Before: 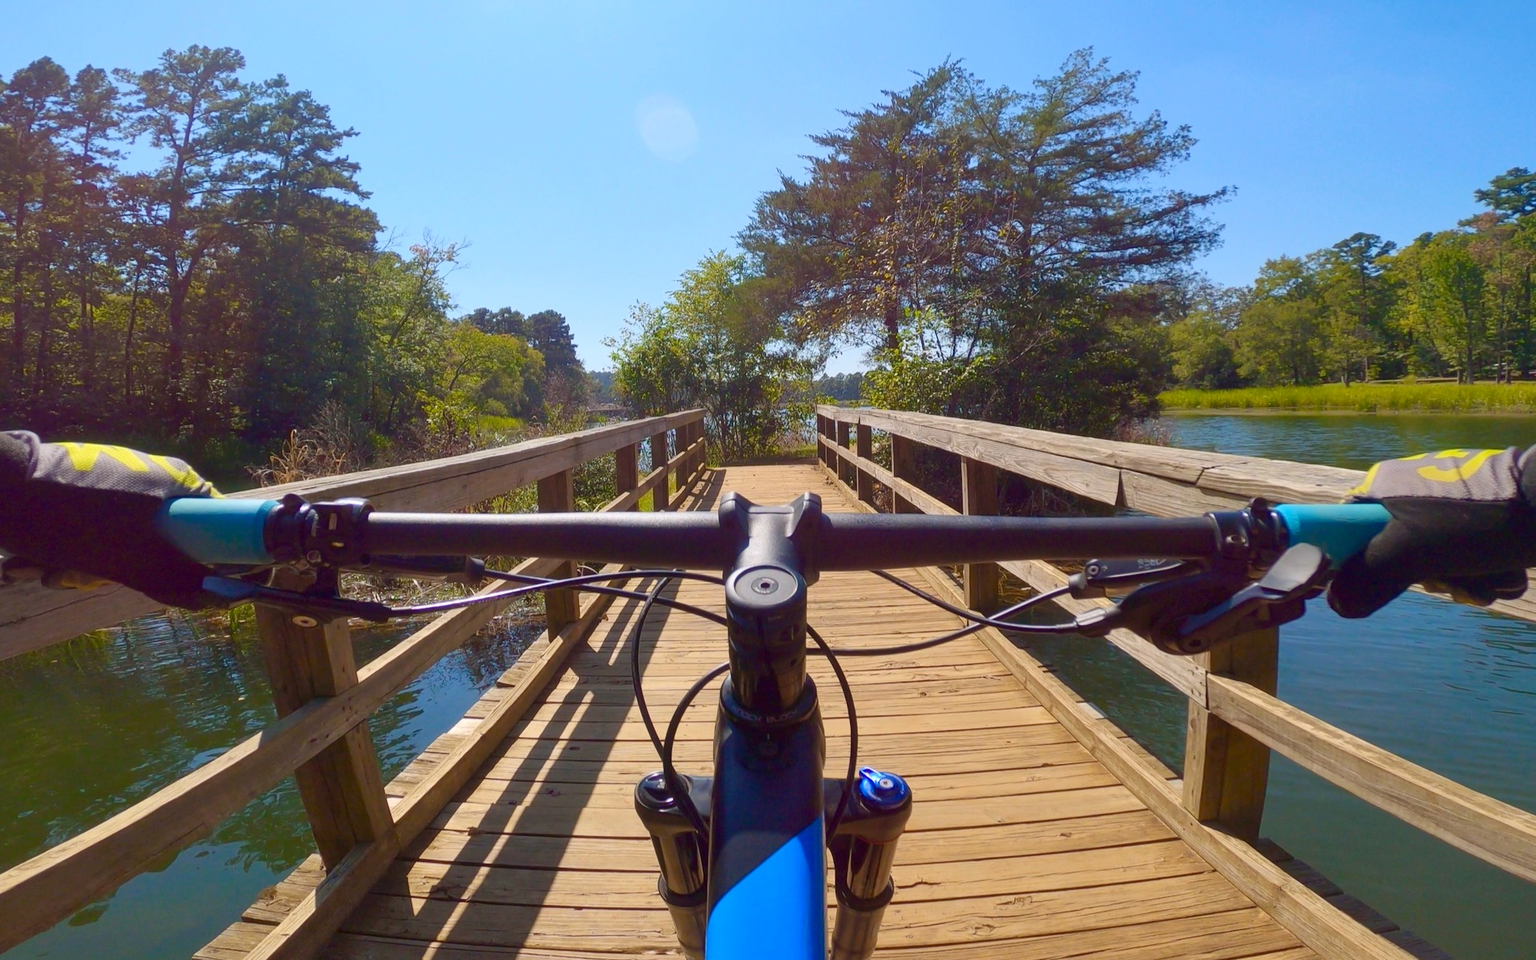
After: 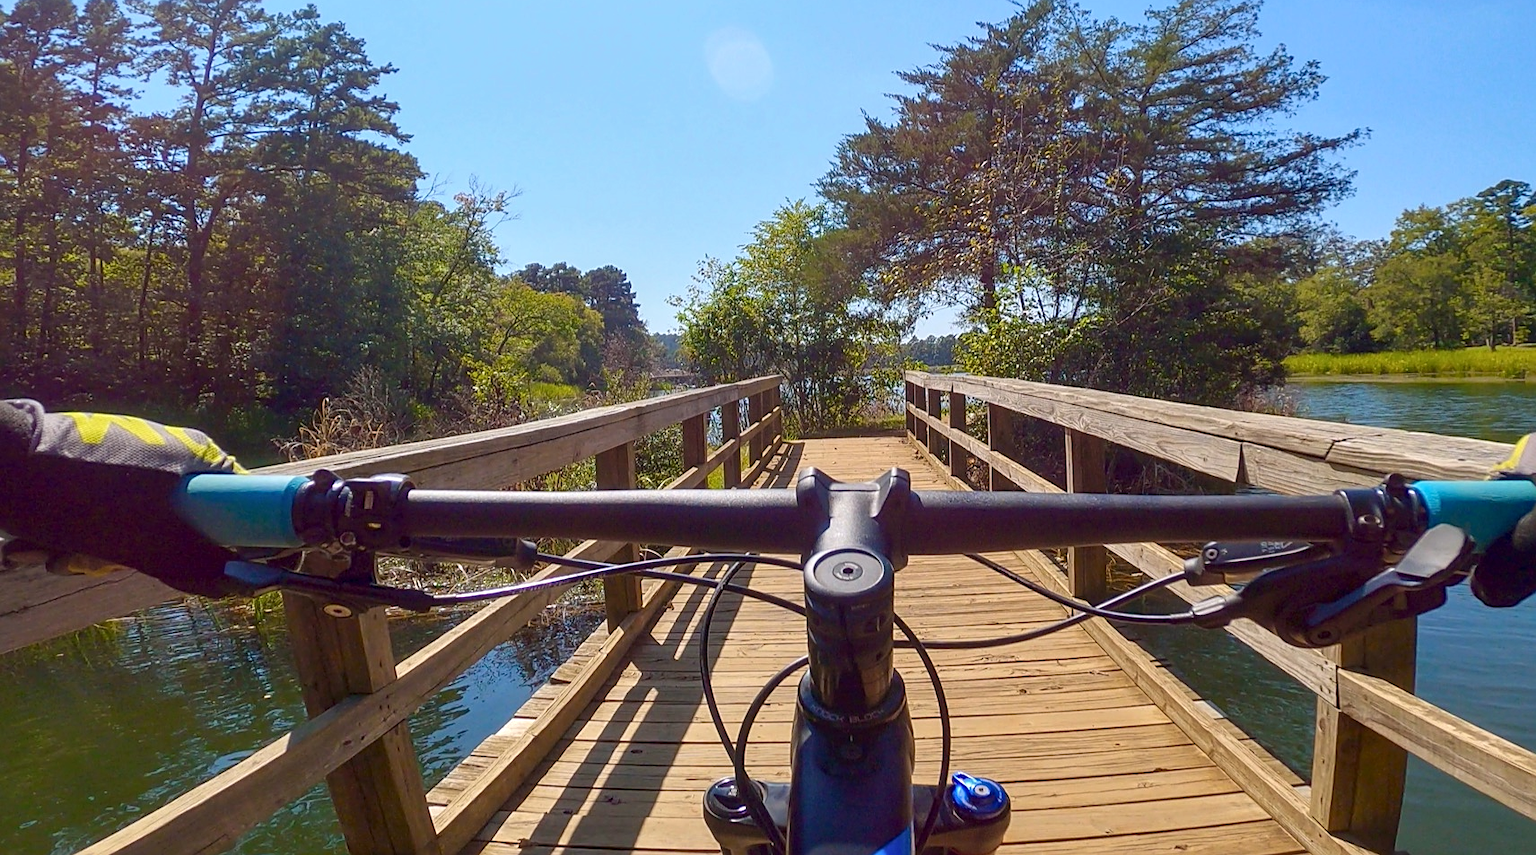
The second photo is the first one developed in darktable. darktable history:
crop: top 7.407%, right 9.739%, bottom 12.078%
sharpen: on, module defaults
local contrast: on, module defaults
